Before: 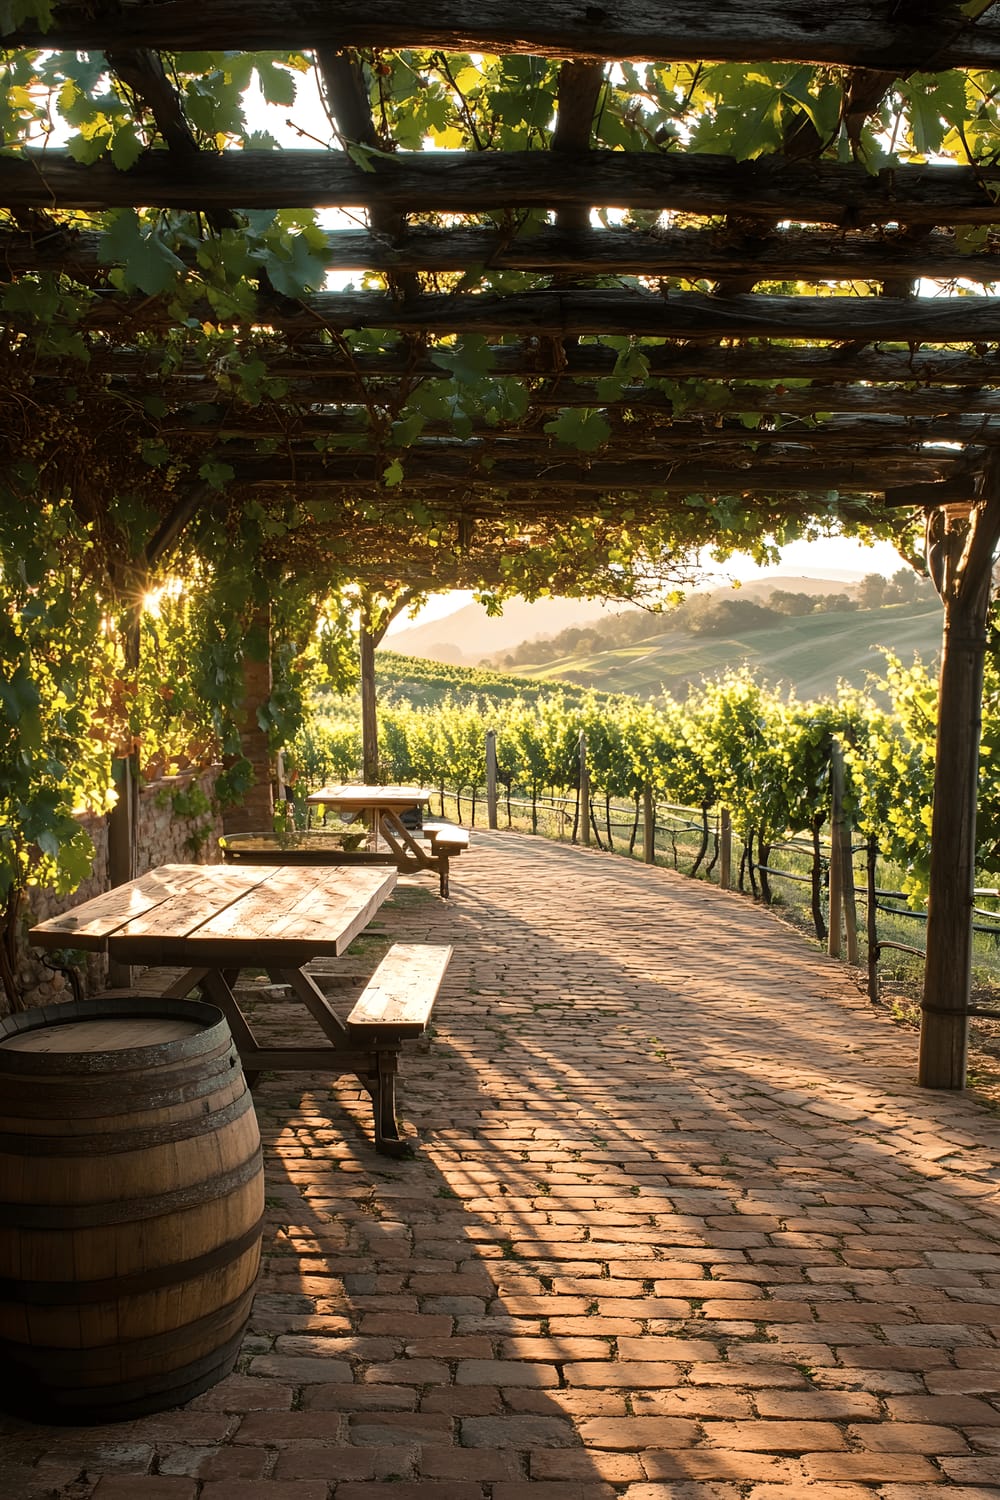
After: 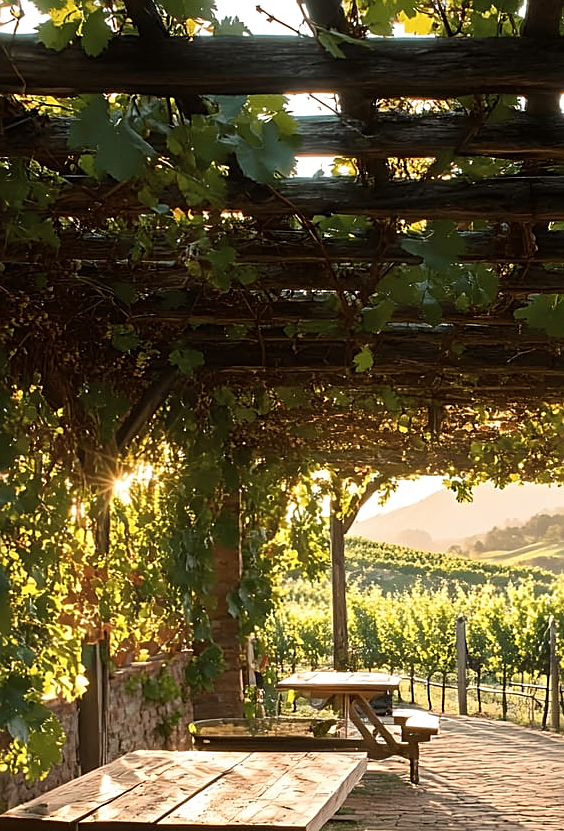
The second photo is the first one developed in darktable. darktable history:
crop and rotate: left 3.055%, top 7.621%, right 40.505%, bottom 36.959%
sharpen: on, module defaults
